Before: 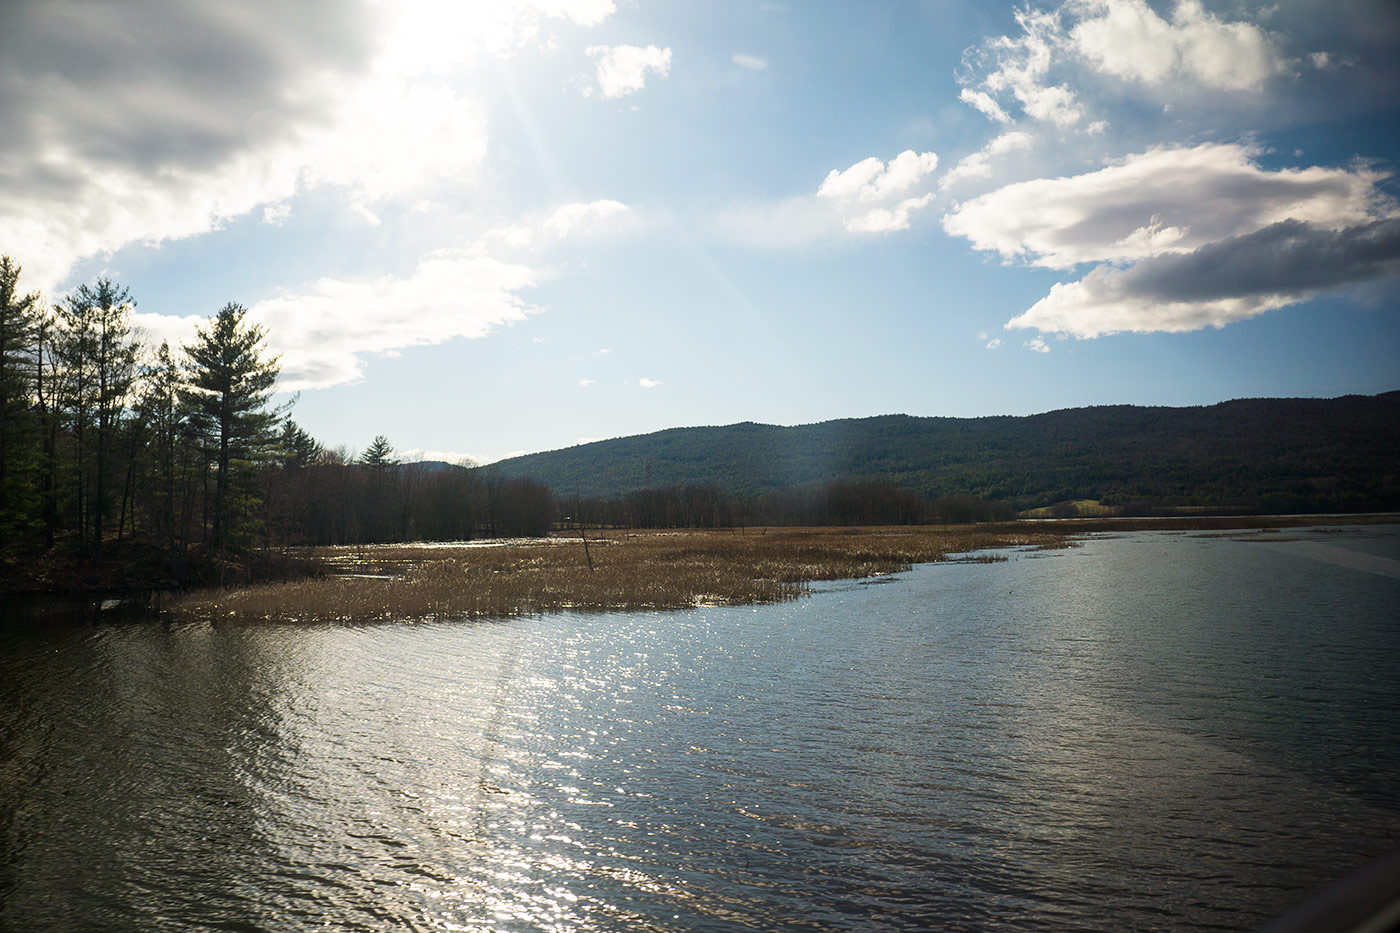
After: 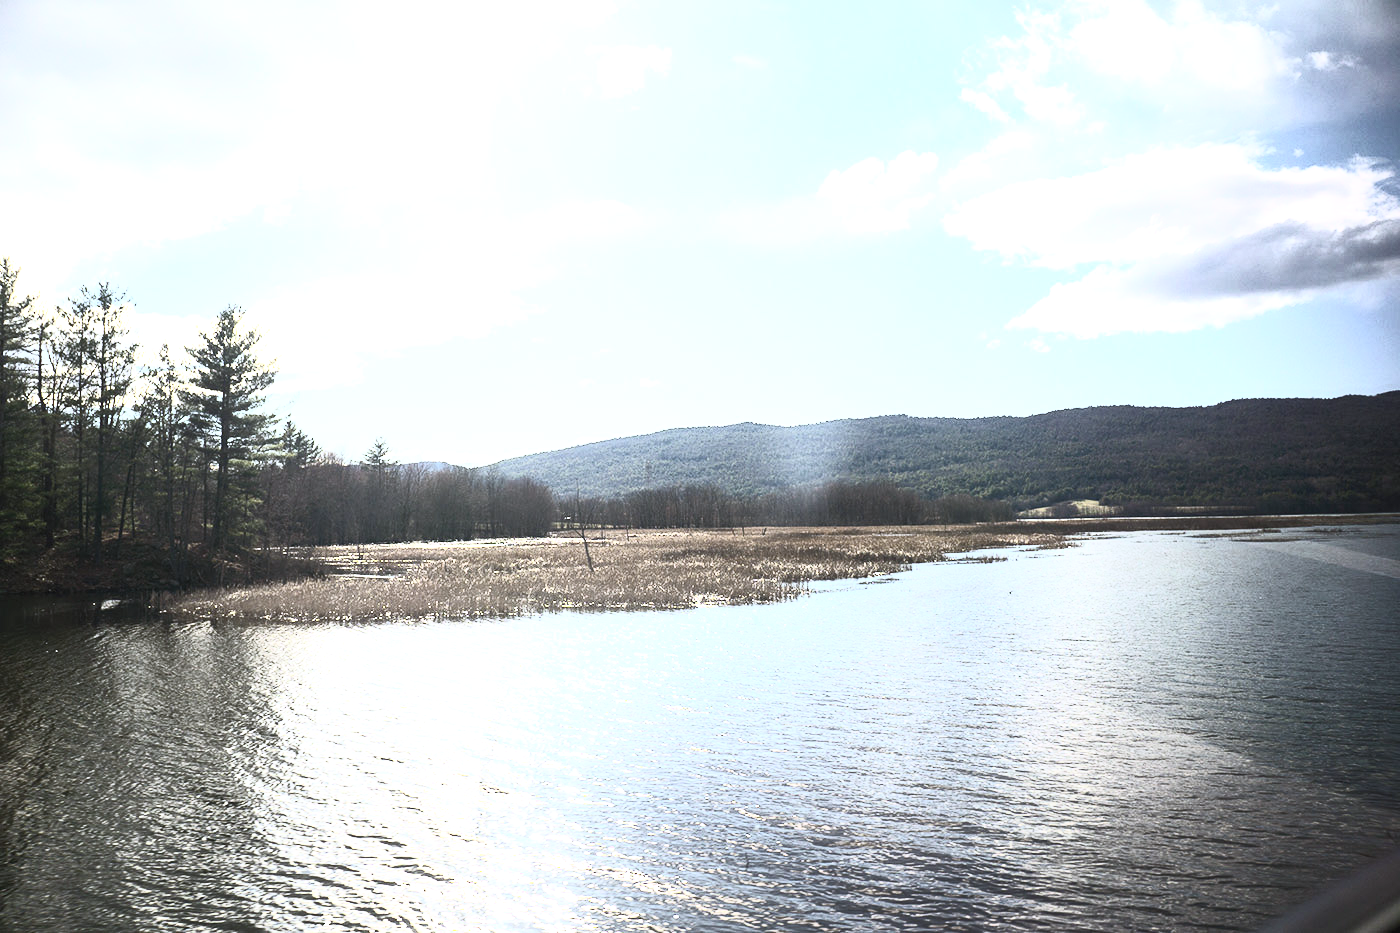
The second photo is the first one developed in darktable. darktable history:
white balance: red 0.967, blue 1.119, emerald 0.756
exposure: black level correction 0, exposure 1.2 EV, compensate exposure bias true, compensate highlight preservation false
contrast brightness saturation: contrast 0.57, brightness 0.57, saturation -0.34
